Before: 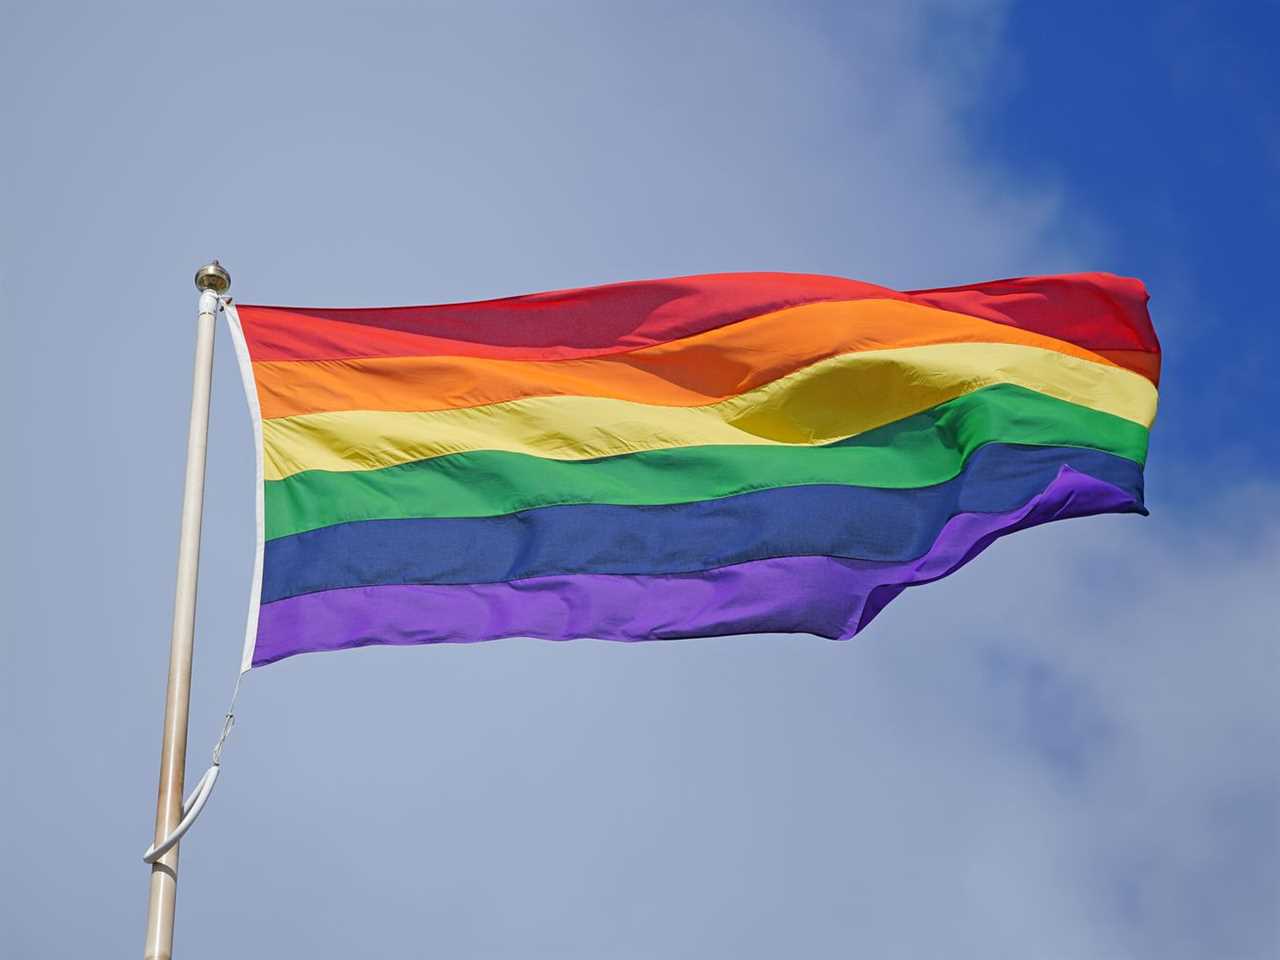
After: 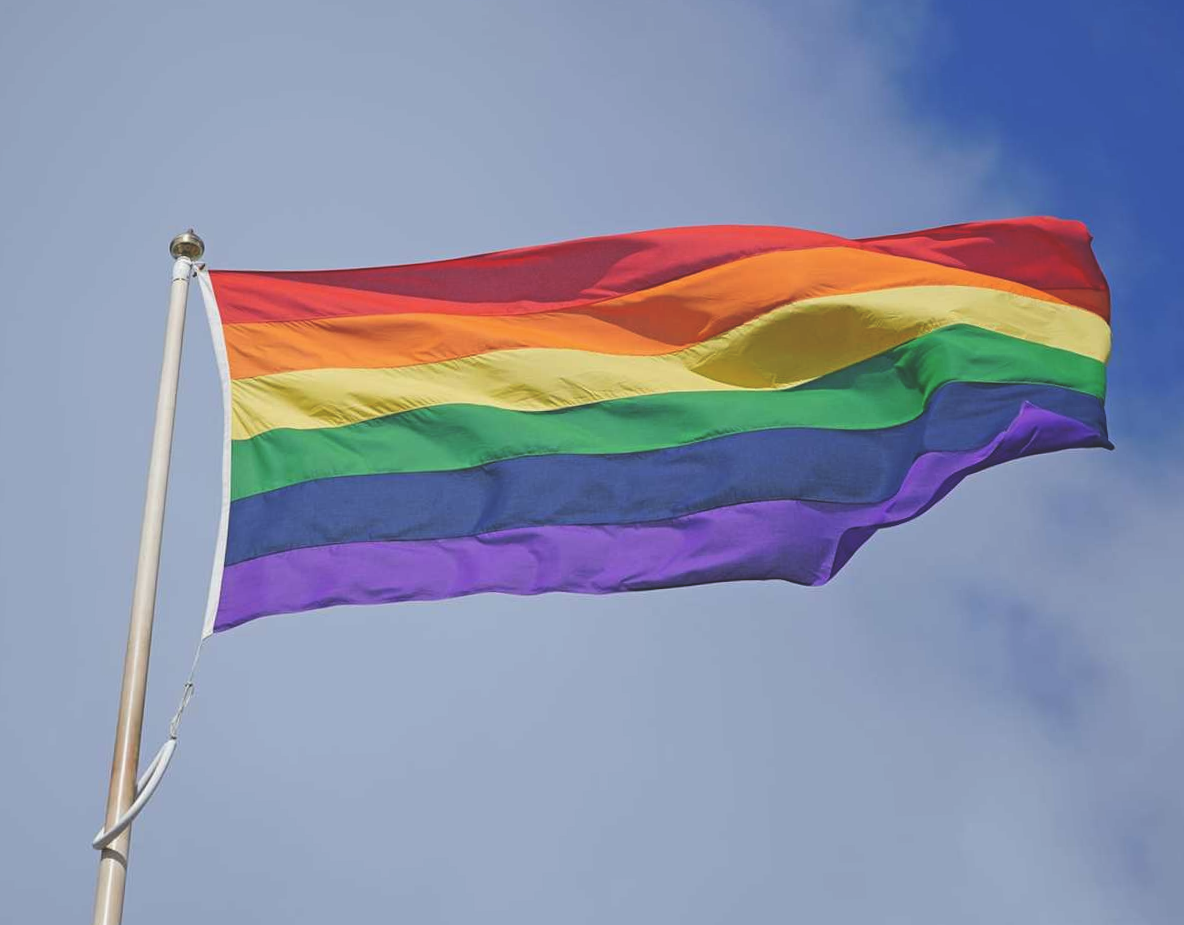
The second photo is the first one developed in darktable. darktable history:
exposure: black level correction -0.025, exposure -0.117 EV, compensate highlight preservation false
rotate and perspective: rotation -1.68°, lens shift (vertical) -0.146, crop left 0.049, crop right 0.912, crop top 0.032, crop bottom 0.96
